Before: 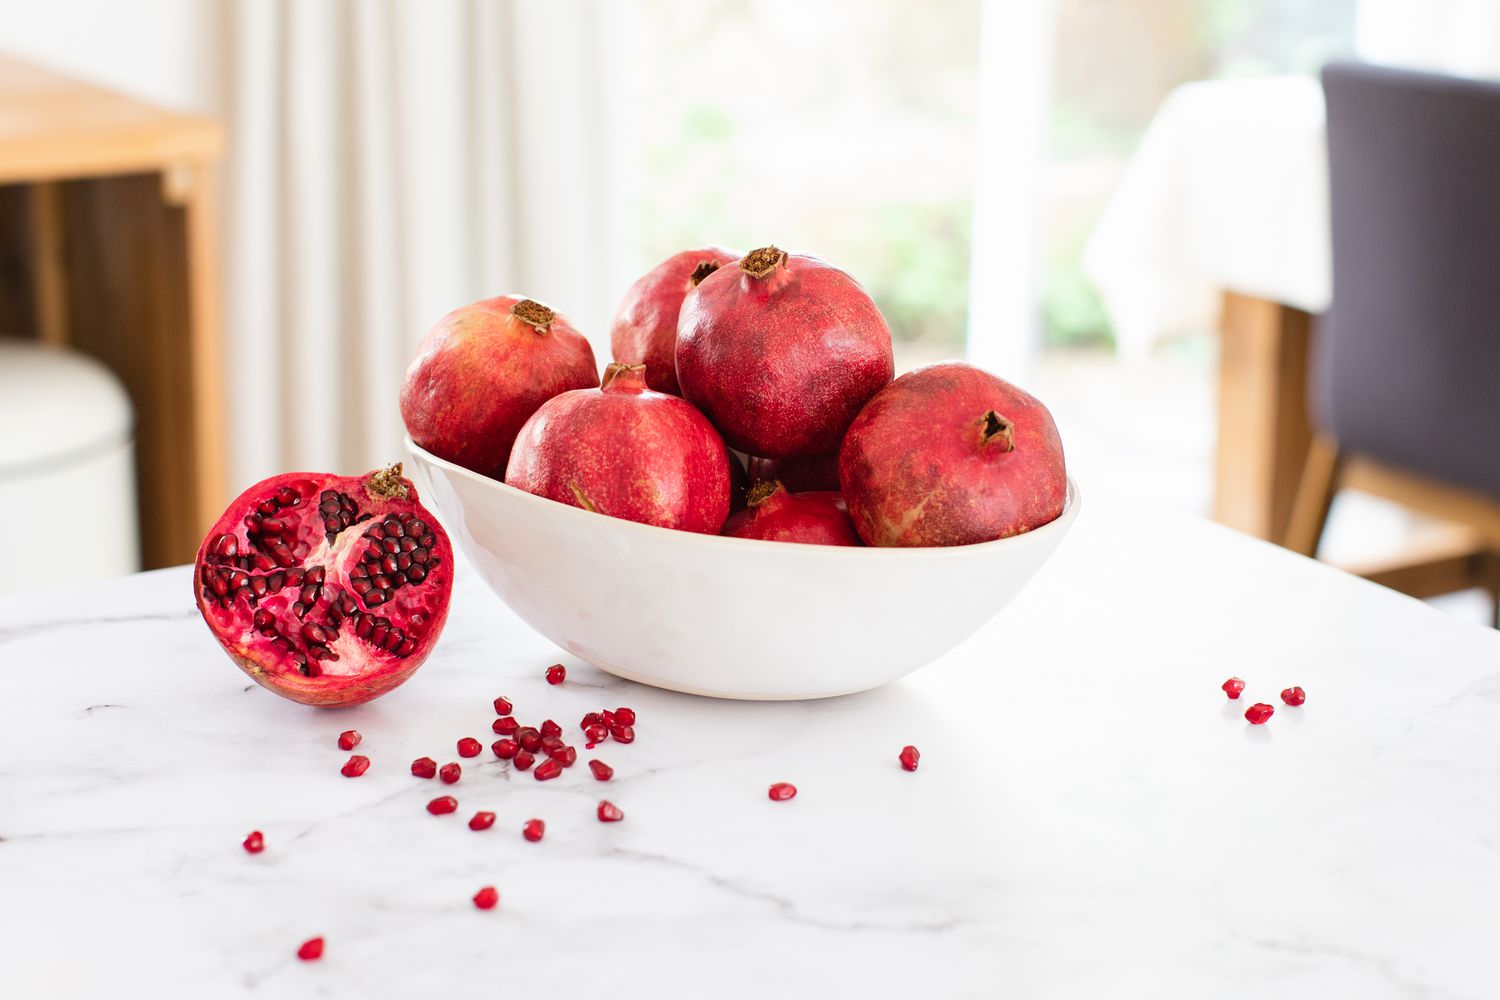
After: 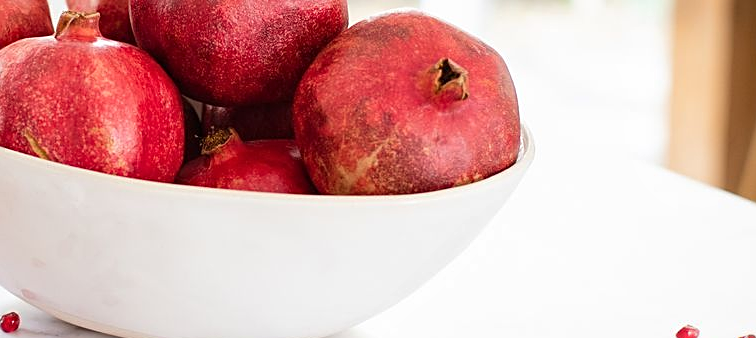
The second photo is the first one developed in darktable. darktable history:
crop: left 36.413%, top 35.243%, right 13.132%, bottom 30.876%
local contrast: mode bilateral grid, contrast 11, coarseness 25, detail 115%, midtone range 0.2
sharpen: on, module defaults
